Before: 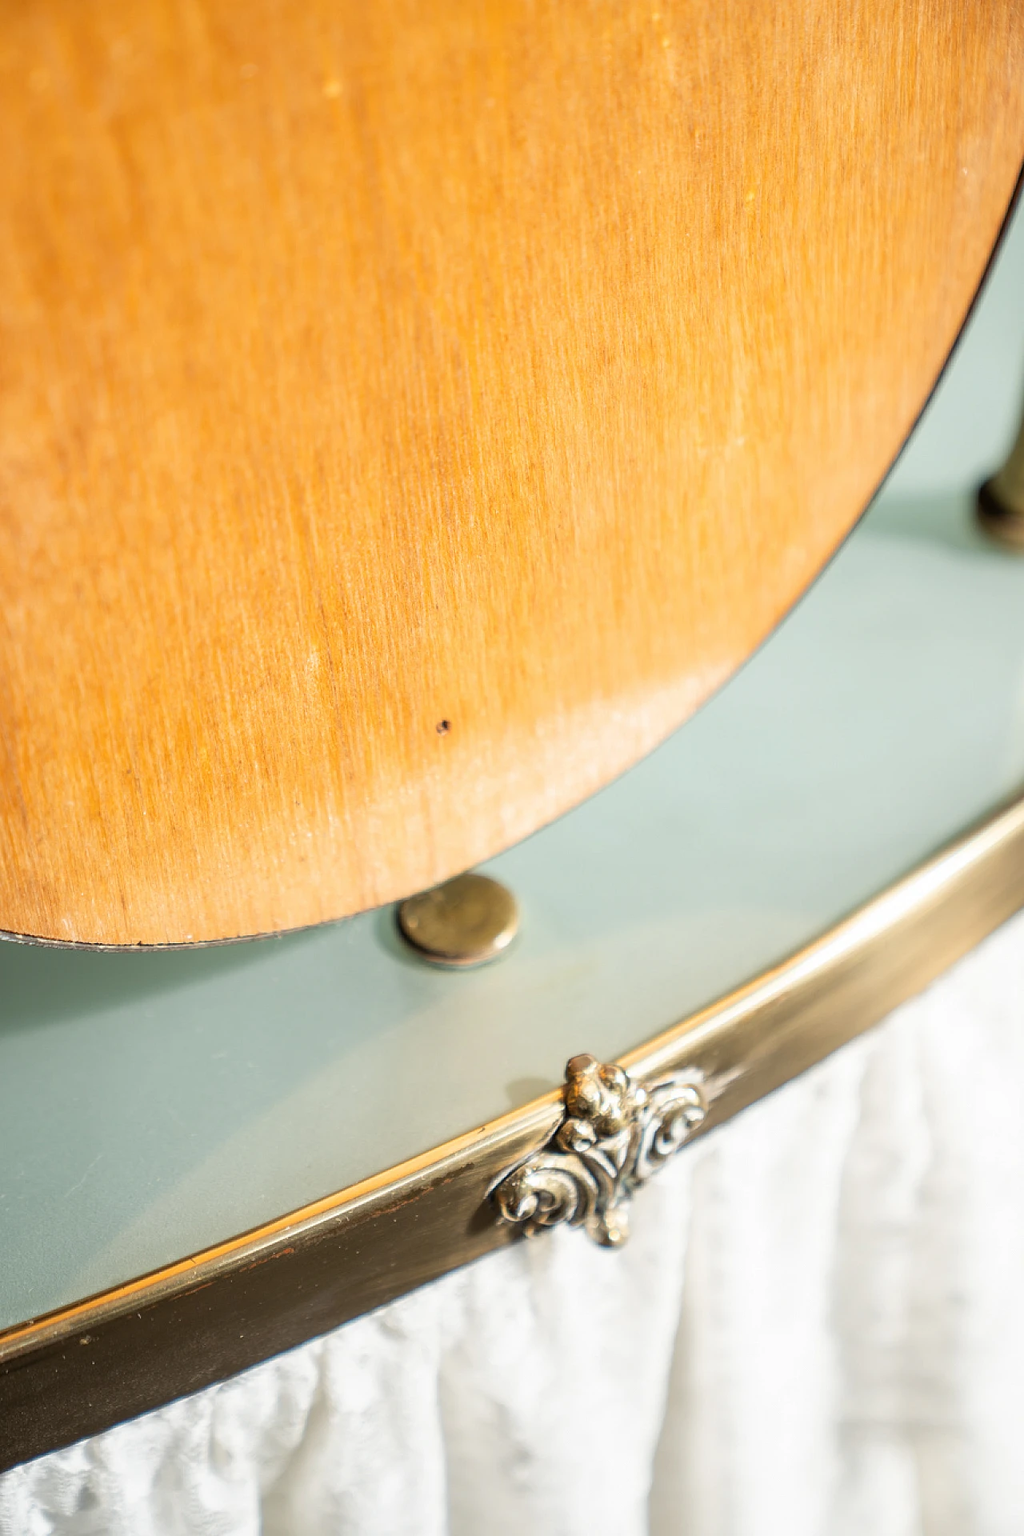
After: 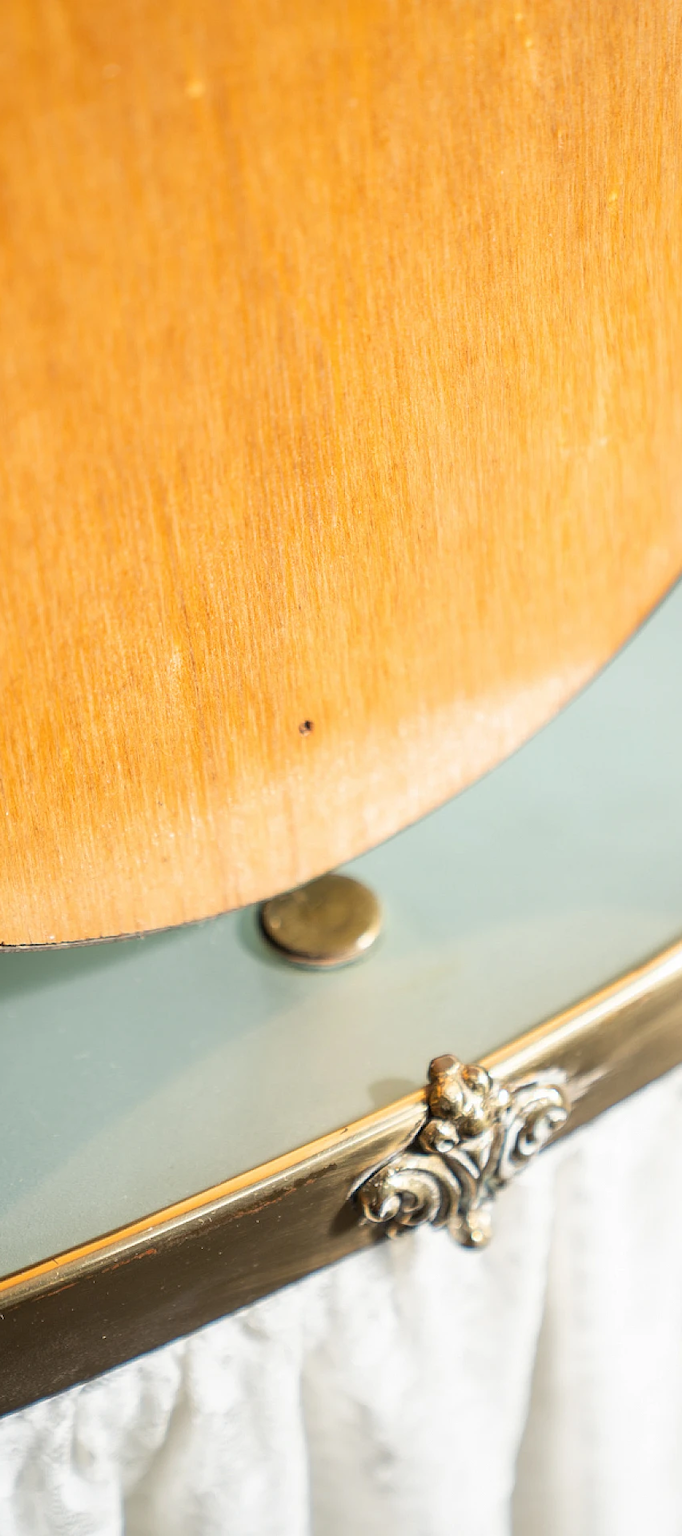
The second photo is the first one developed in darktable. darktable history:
crop and rotate: left 13.446%, right 19.908%
